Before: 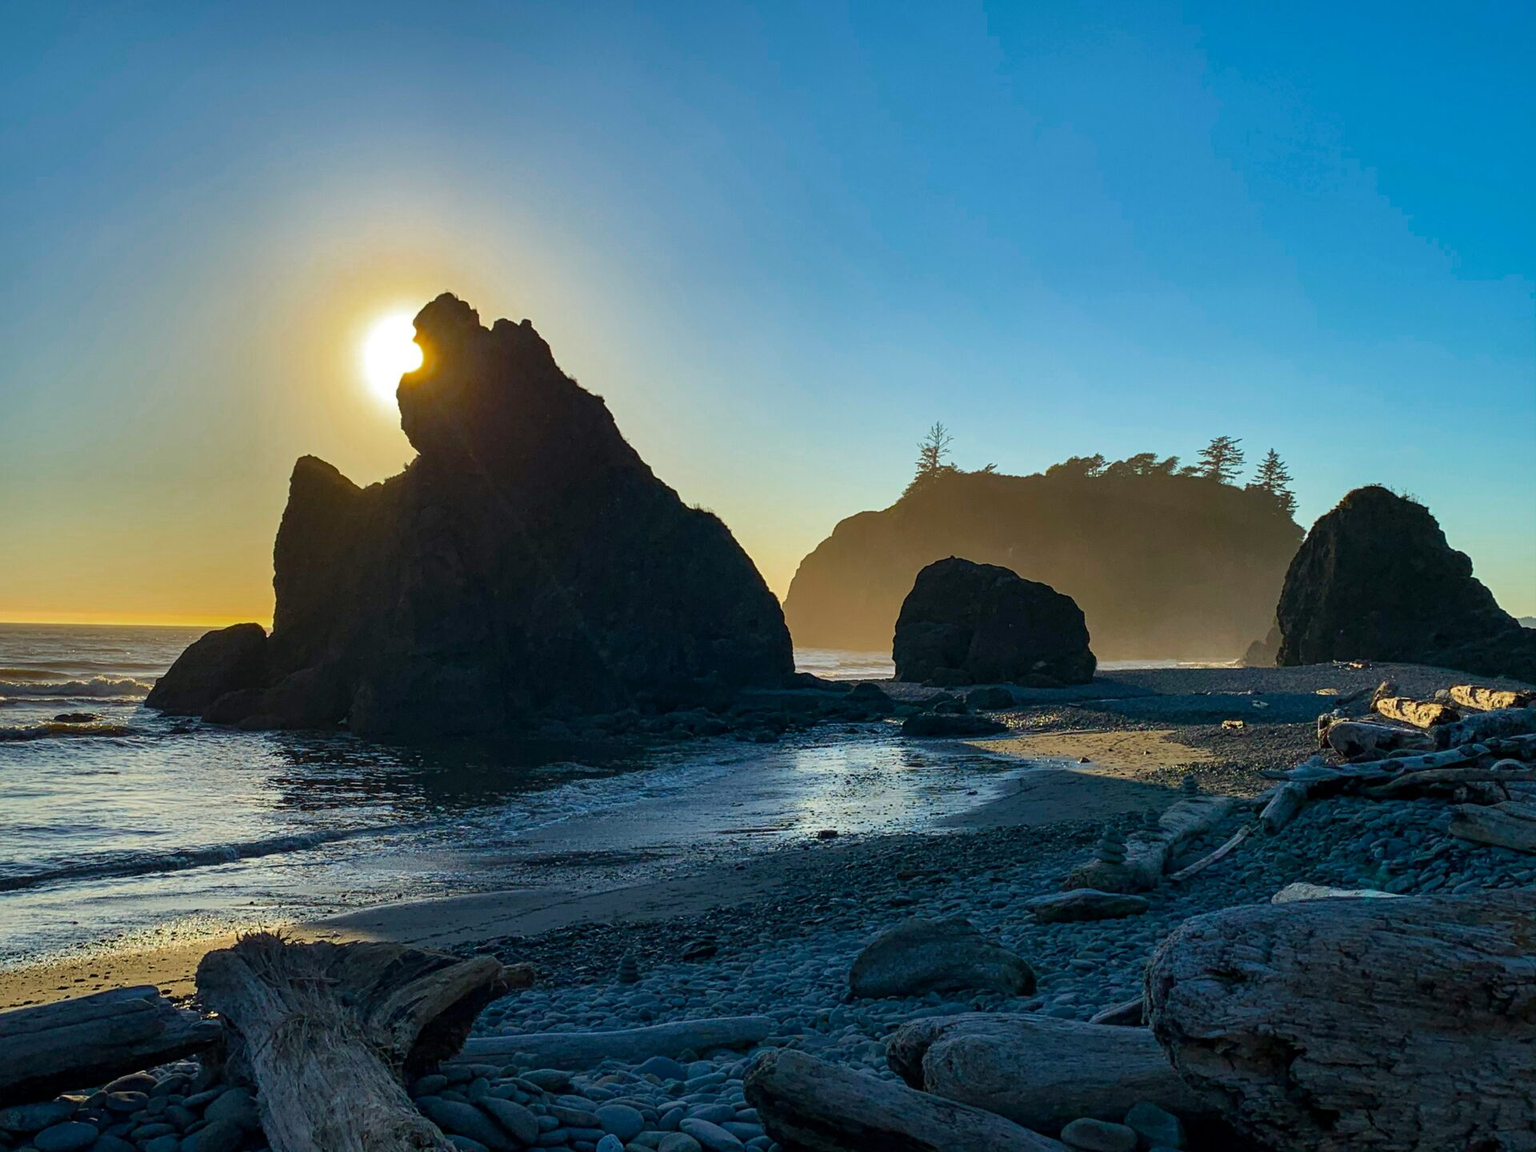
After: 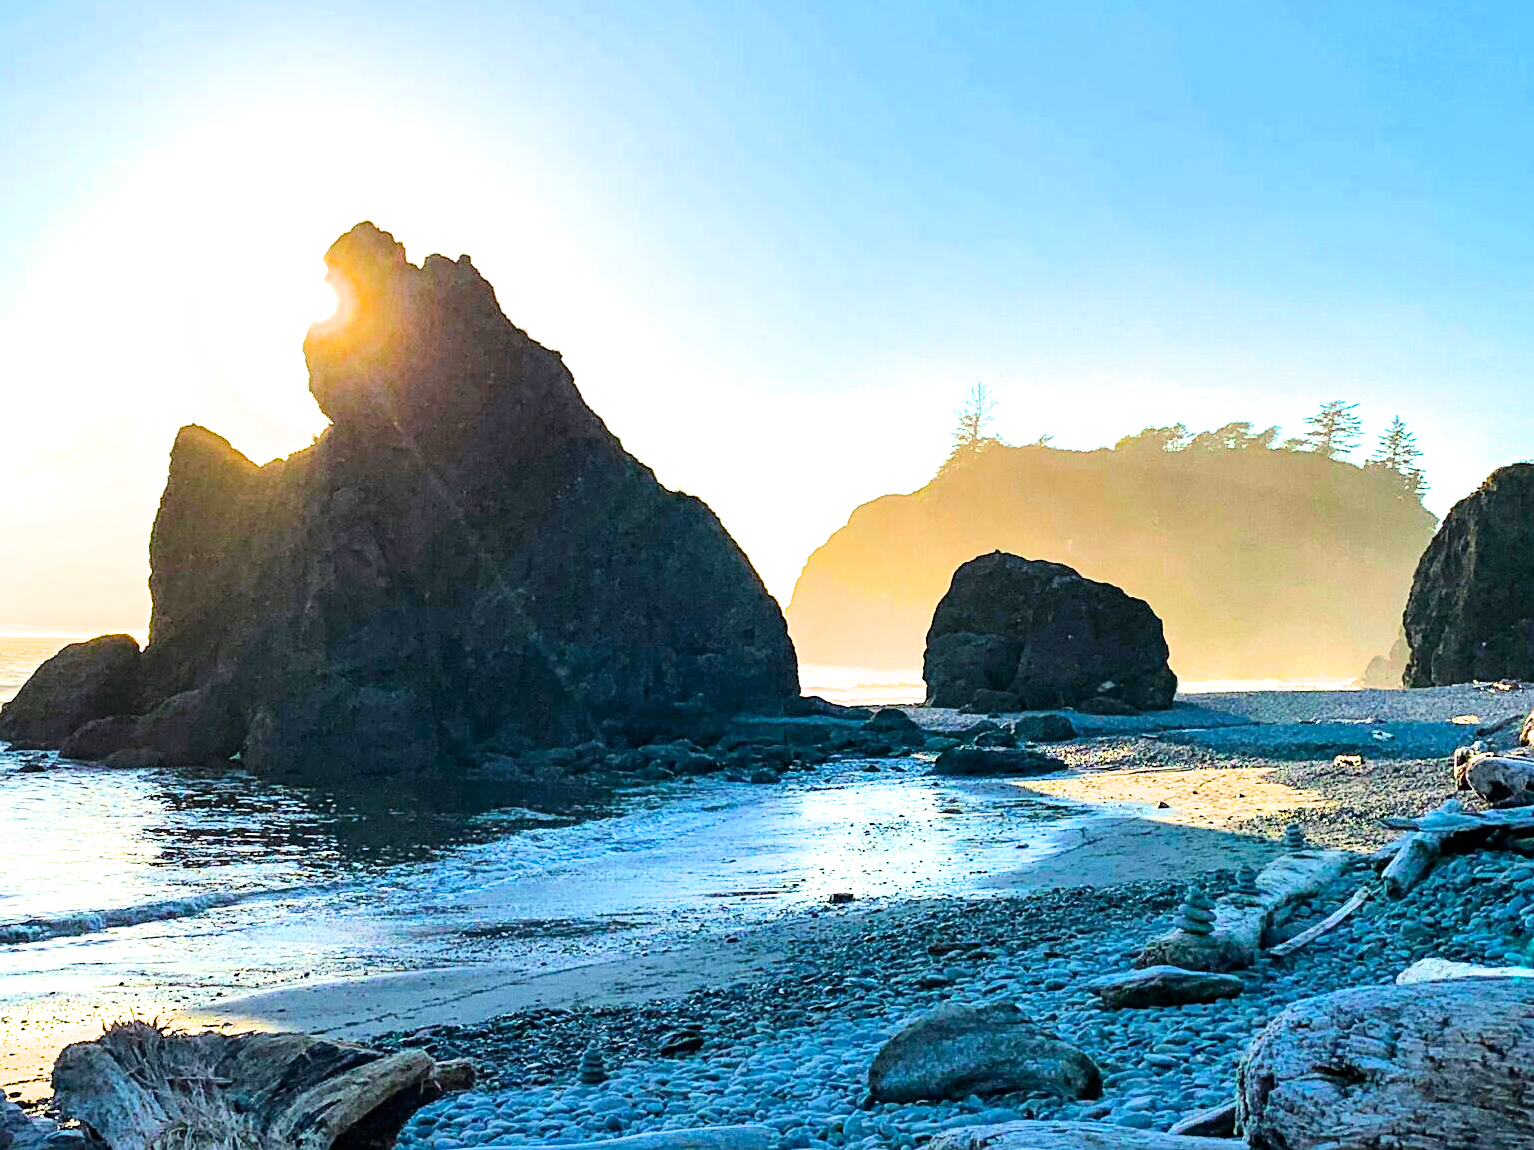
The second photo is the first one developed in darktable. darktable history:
crop and rotate: left 10.071%, top 10.071%, right 10.02%, bottom 10.02%
sharpen: amount 0.2
contrast brightness saturation: contrast 0.1, brightness 0.03, saturation 0.09
exposure: black level correction 0, exposure 2.327 EV, compensate exposure bias true, compensate highlight preservation false
tone equalizer: -8 EV -0.75 EV, -7 EV -0.7 EV, -6 EV -0.6 EV, -5 EV -0.4 EV, -3 EV 0.4 EV, -2 EV 0.6 EV, -1 EV 0.7 EV, +0 EV 0.75 EV, edges refinement/feathering 500, mask exposure compensation -1.57 EV, preserve details no
filmic rgb: black relative exposure -7.65 EV, white relative exposure 4.56 EV, hardness 3.61, color science v6 (2022)
